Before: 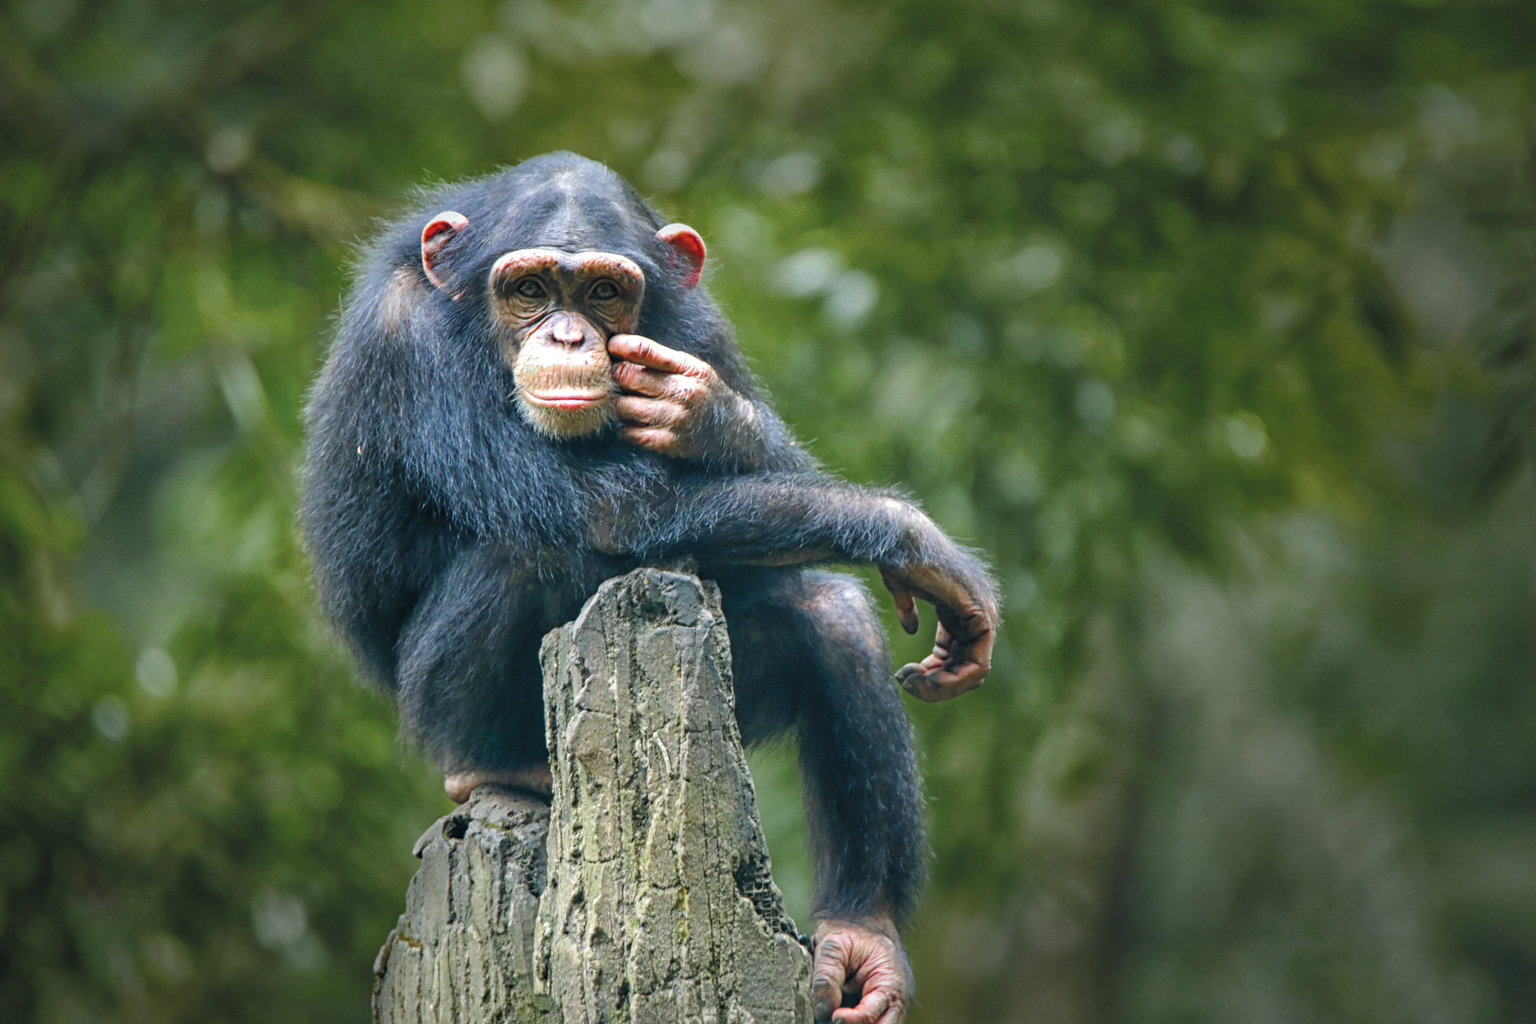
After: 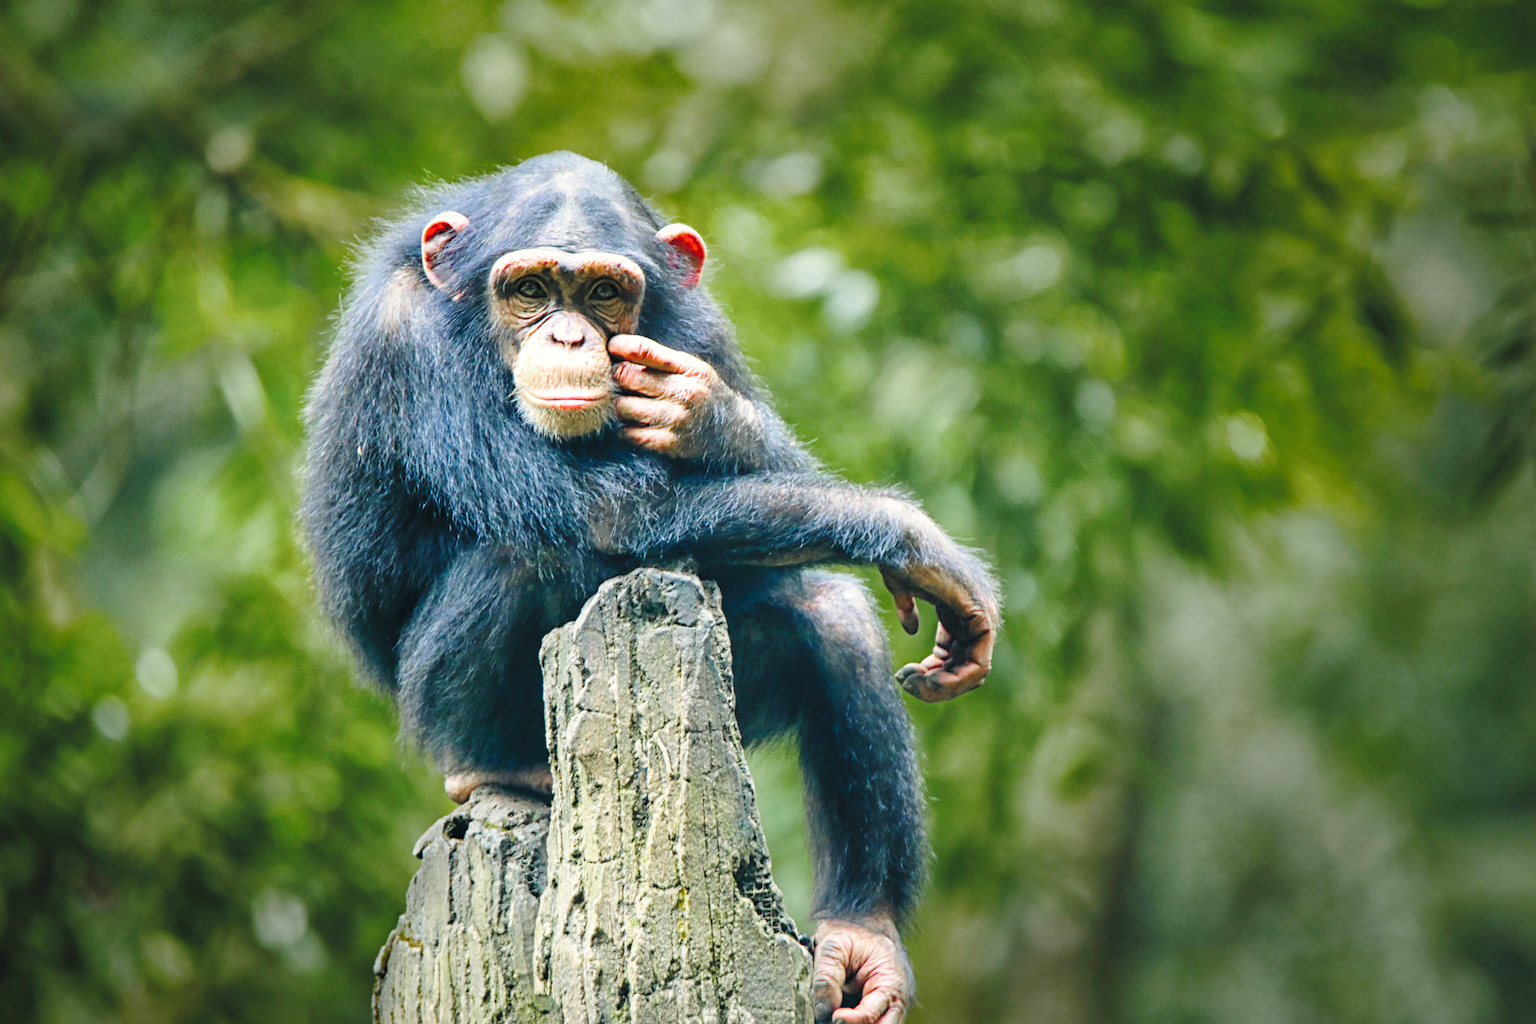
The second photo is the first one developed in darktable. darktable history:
white balance: emerald 1
color correction: highlights b* 3
base curve: curves: ch0 [(0, 0) (0.028, 0.03) (0.121, 0.232) (0.46, 0.748) (0.859, 0.968) (1, 1)], preserve colors none
